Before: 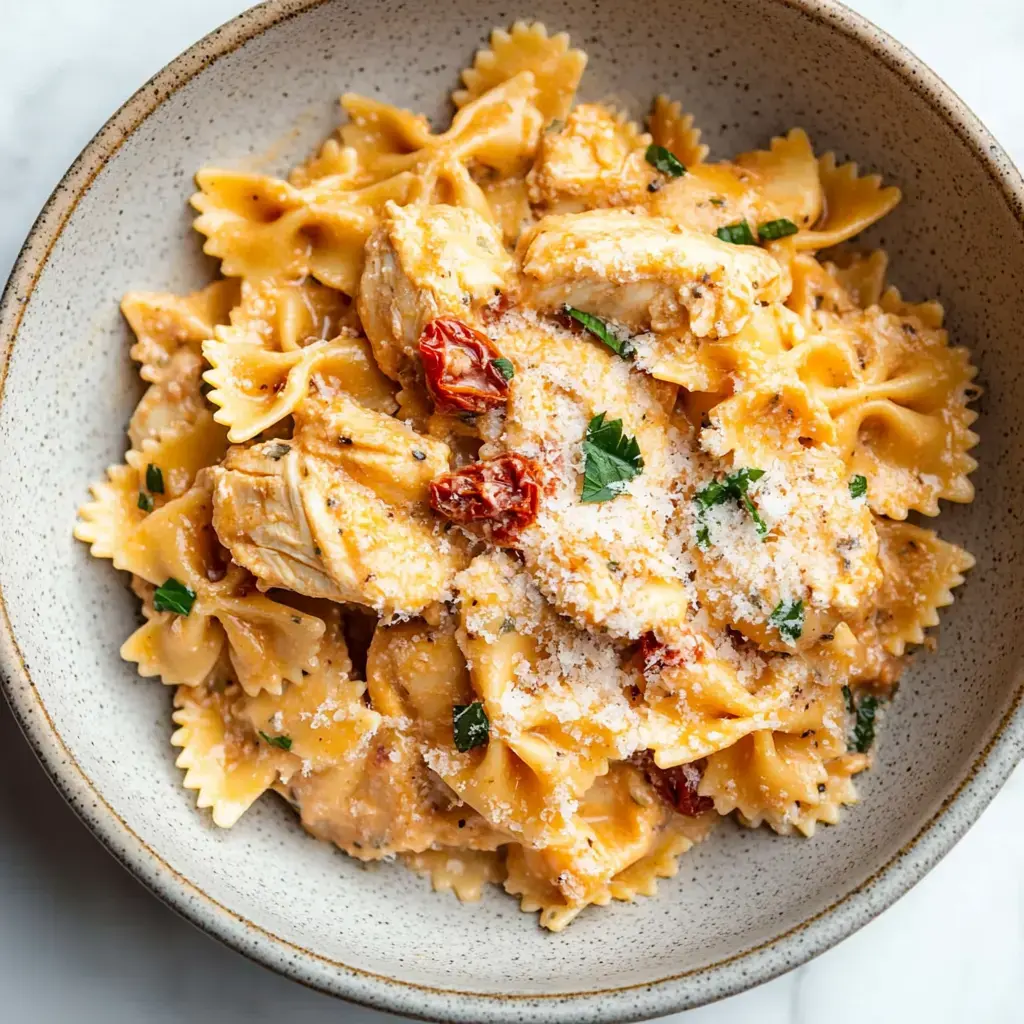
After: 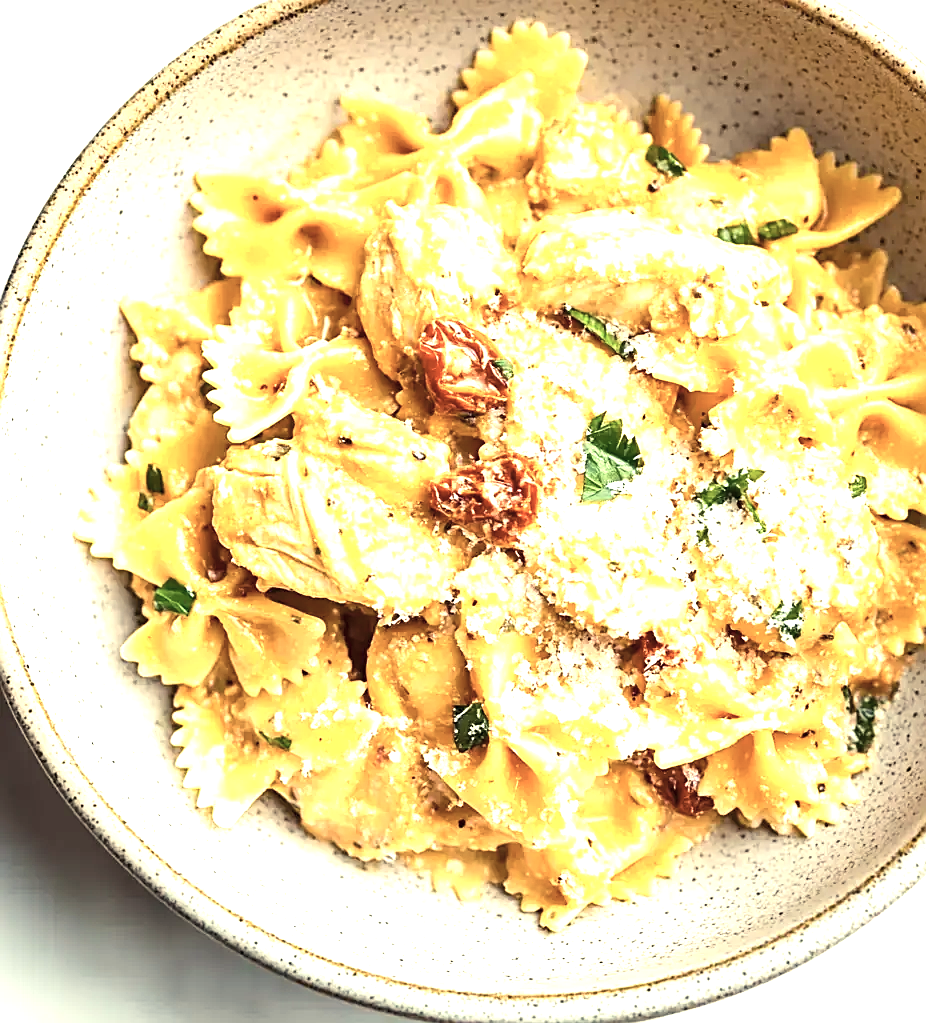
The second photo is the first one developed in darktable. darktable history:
contrast brightness saturation: contrast 0.097, saturation -0.372
crop: right 9.484%, bottom 0.016%
color balance rgb: shadows lift › hue 85.83°, power › hue 171.89°, highlights gain › chroma 7.973%, highlights gain › hue 86.51°, linear chroma grading › global chroma 15.355%, perceptual saturation grading › global saturation 10.524%, perceptual brilliance grading › highlights 3.05%, global vibrance 9.924%
sharpen: on, module defaults
exposure: black level correction 0, exposure 1.493 EV, compensate highlight preservation false
